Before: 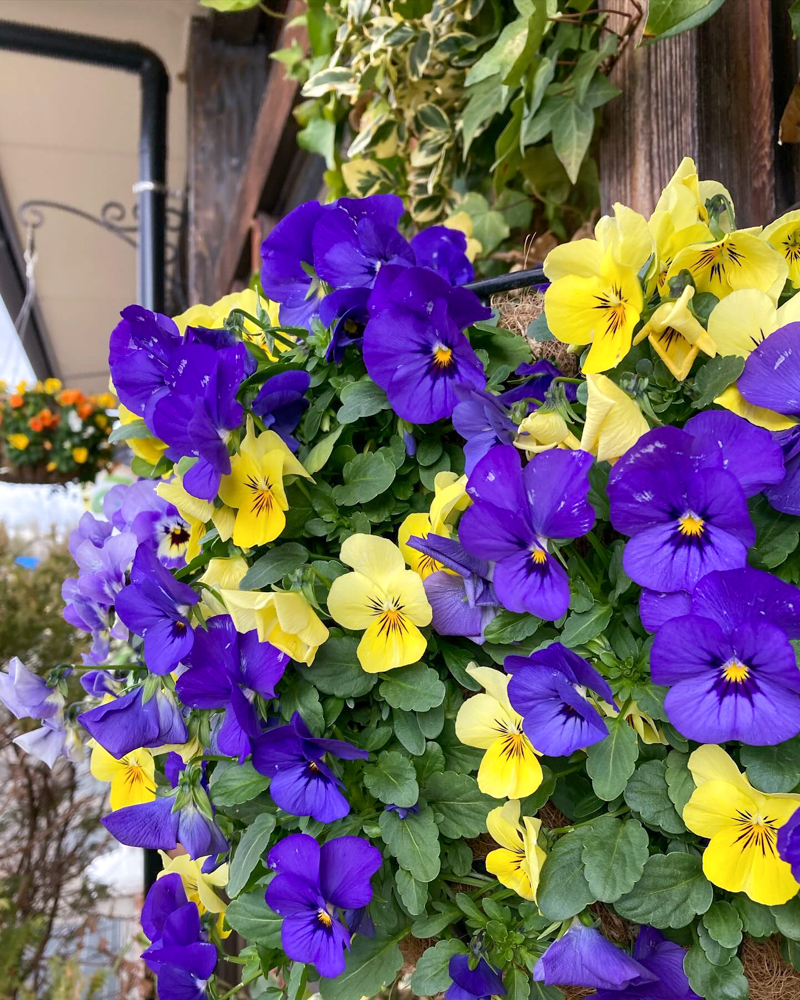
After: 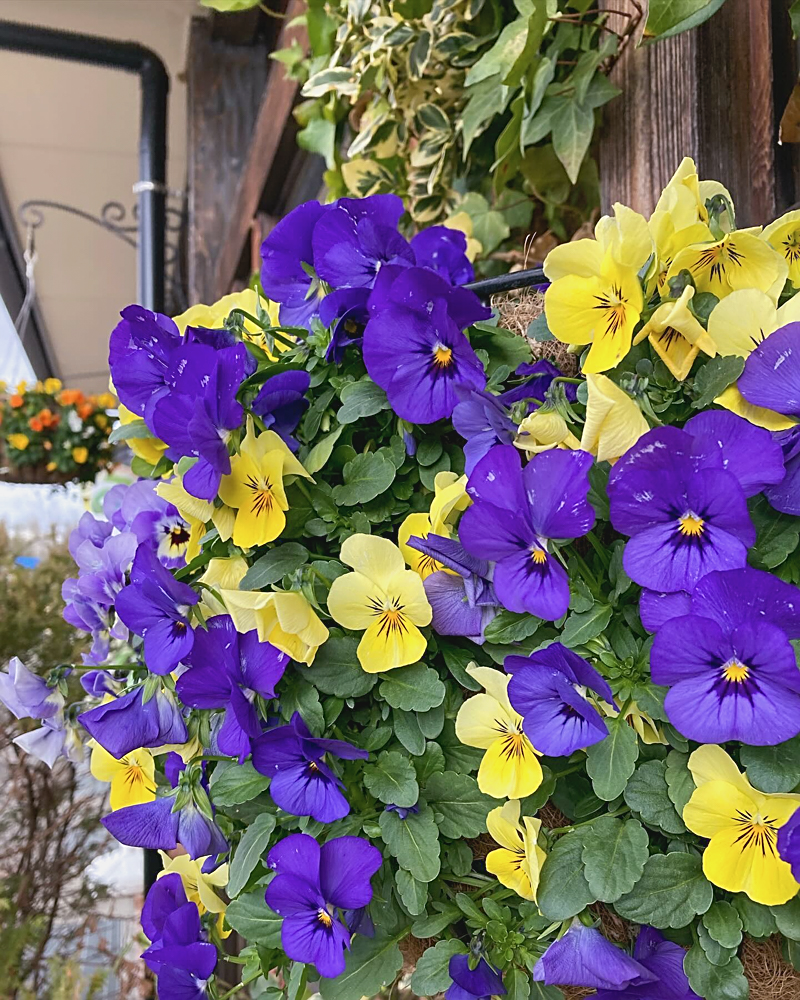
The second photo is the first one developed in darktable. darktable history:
contrast brightness saturation: contrast -0.1, saturation -0.1
sharpen: on, module defaults
